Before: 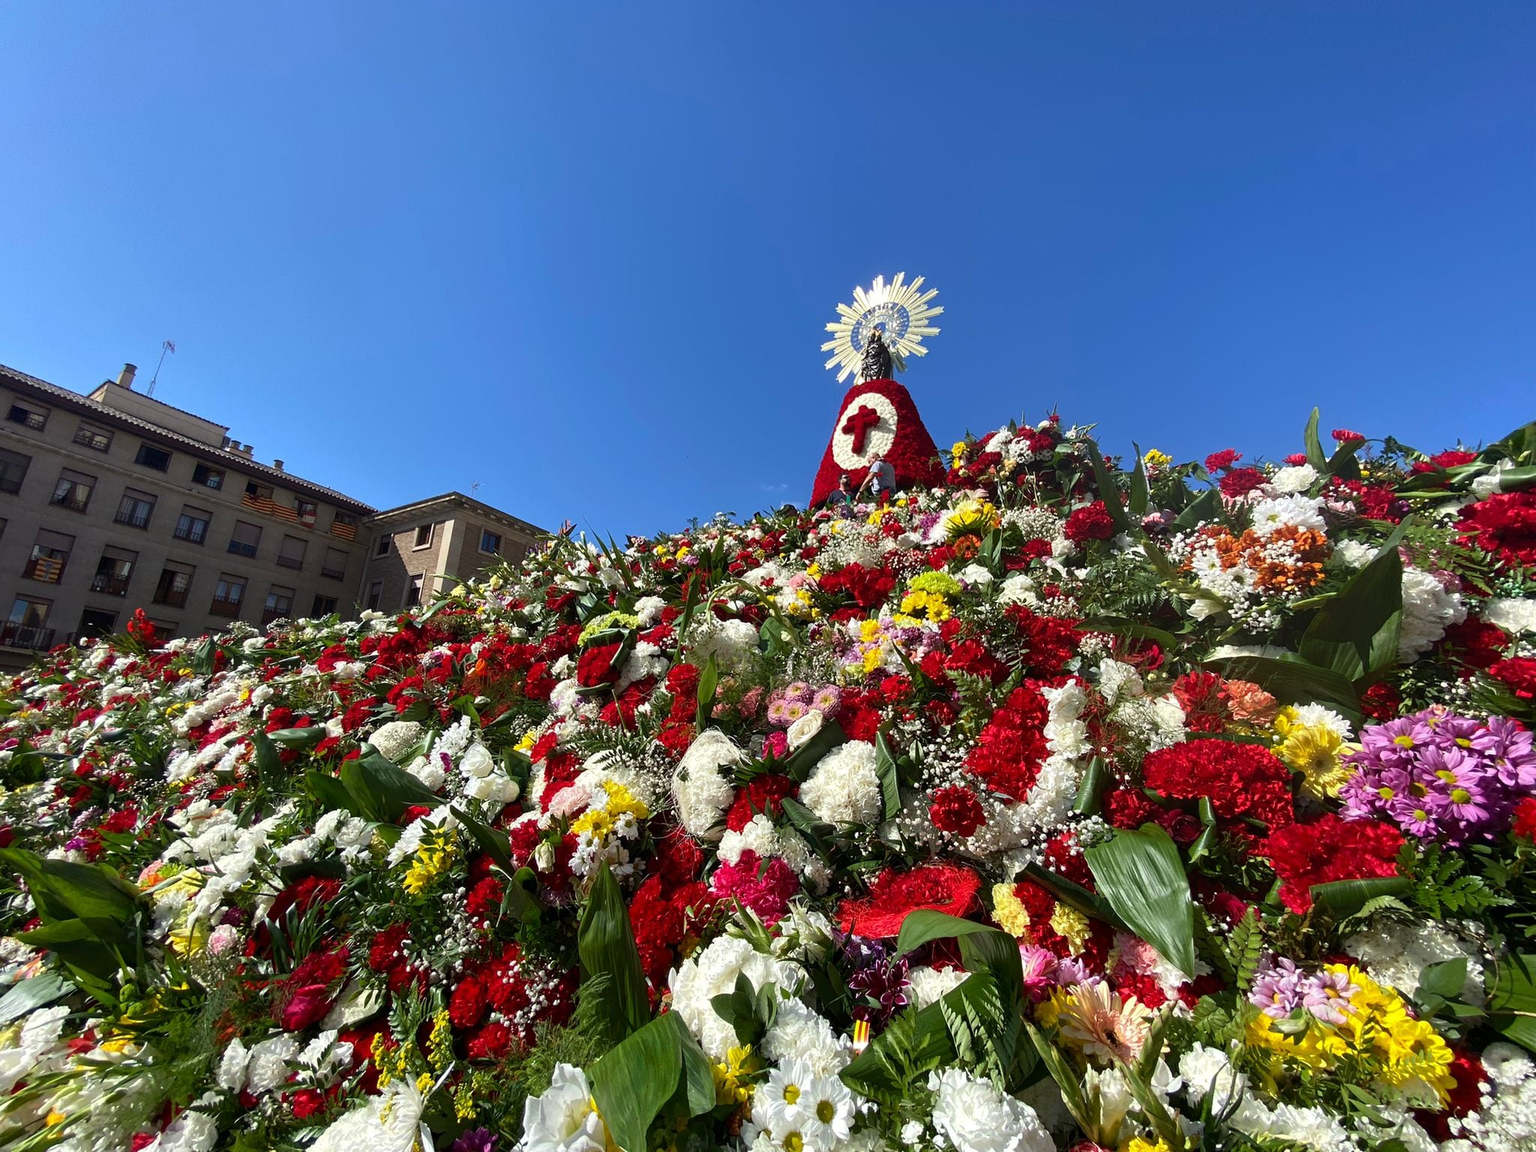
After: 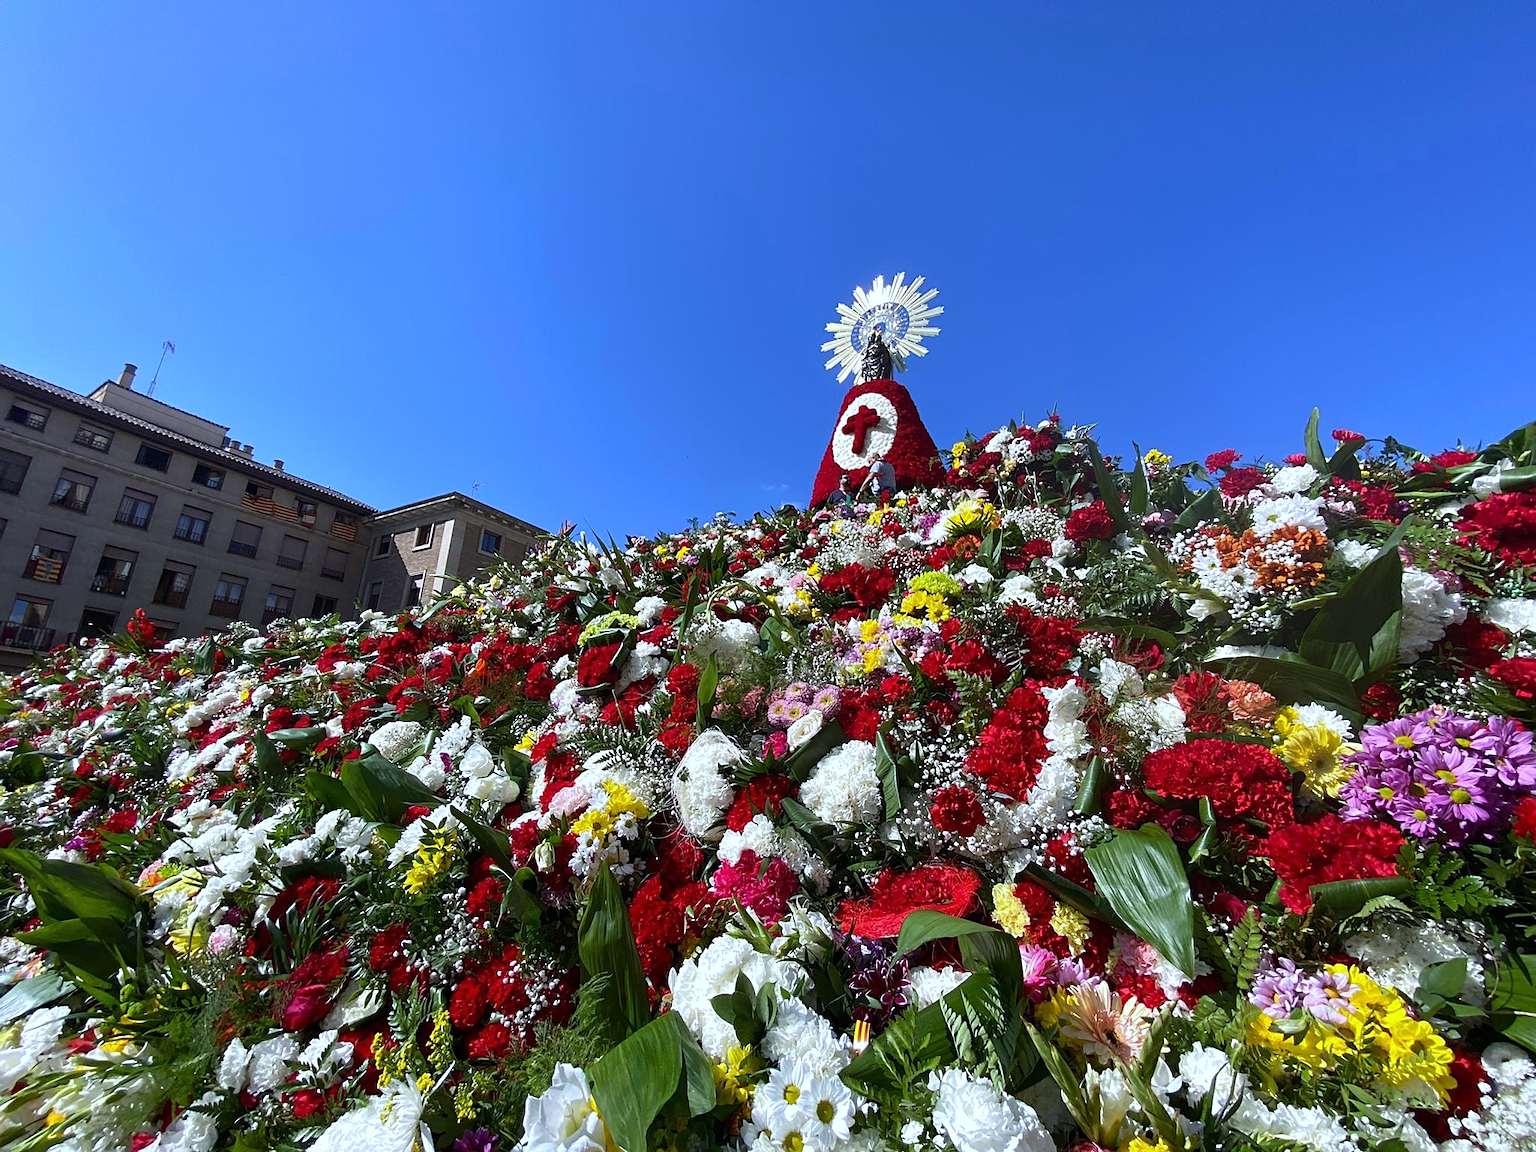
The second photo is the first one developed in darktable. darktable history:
white balance: red 0.948, green 1.02, blue 1.176
sharpen: radius 1.864, amount 0.398, threshold 1.271
